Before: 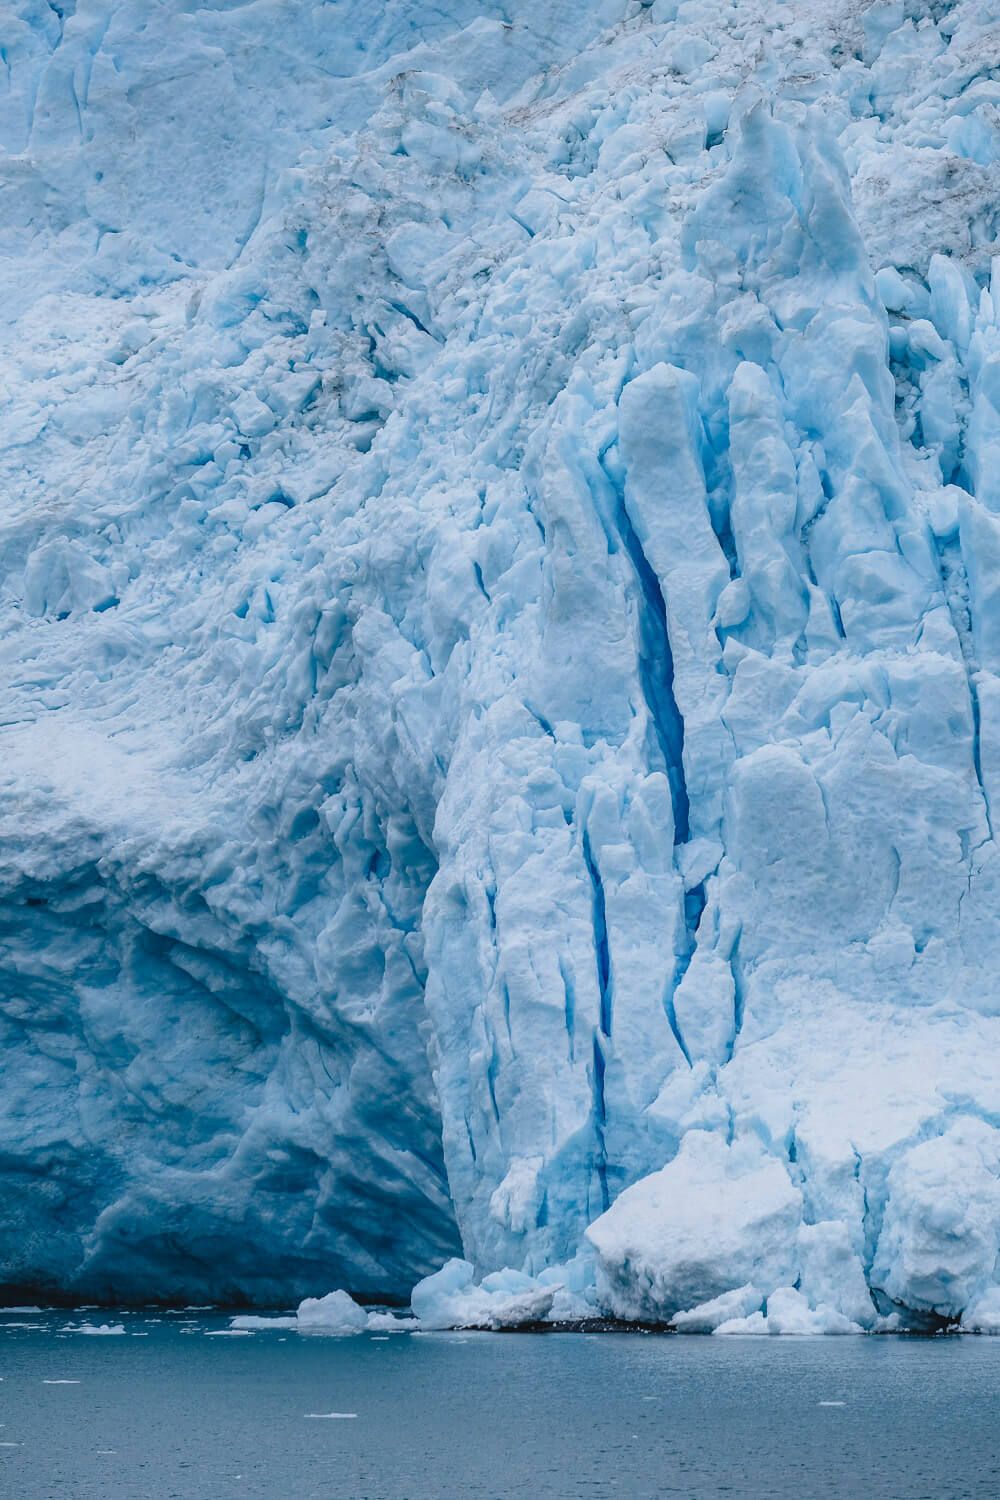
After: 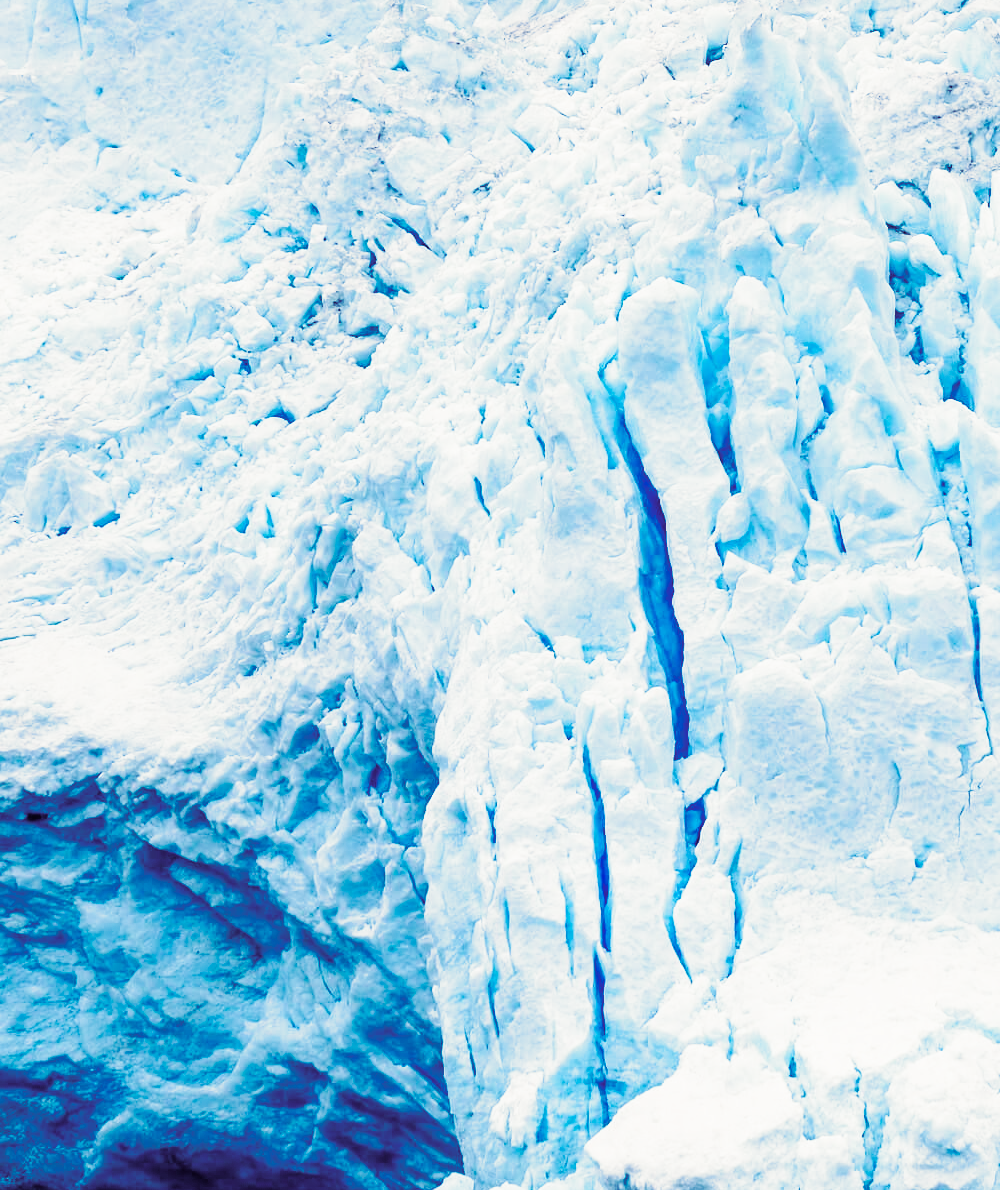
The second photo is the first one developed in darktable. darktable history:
exposure: black level correction 0.012, compensate highlight preservation false
split-toning: shadows › hue 255.6°, shadows › saturation 0.66, highlights › hue 43.2°, highlights › saturation 0.68, balance -50.1
base curve: curves: ch0 [(0, 0) (0, 0) (0.002, 0.001) (0.008, 0.003) (0.019, 0.011) (0.037, 0.037) (0.064, 0.11) (0.102, 0.232) (0.152, 0.379) (0.216, 0.524) (0.296, 0.665) (0.394, 0.789) (0.512, 0.881) (0.651, 0.945) (0.813, 0.986) (1, 1)], preserve colors none
crop and rotate: top 5.667%, bottom 14.937%
